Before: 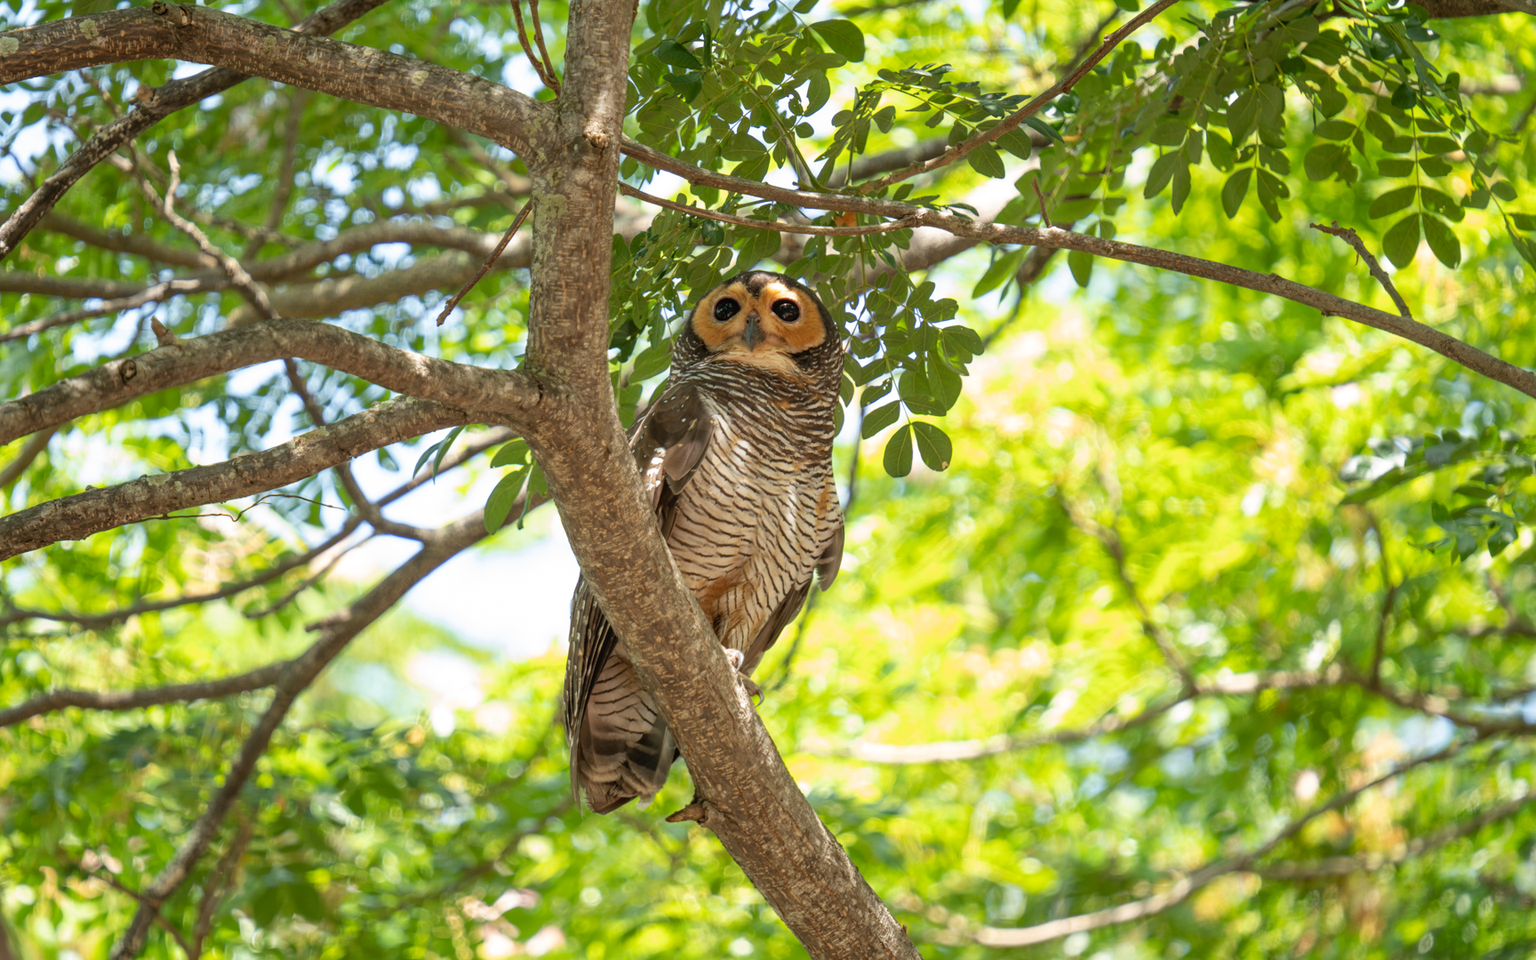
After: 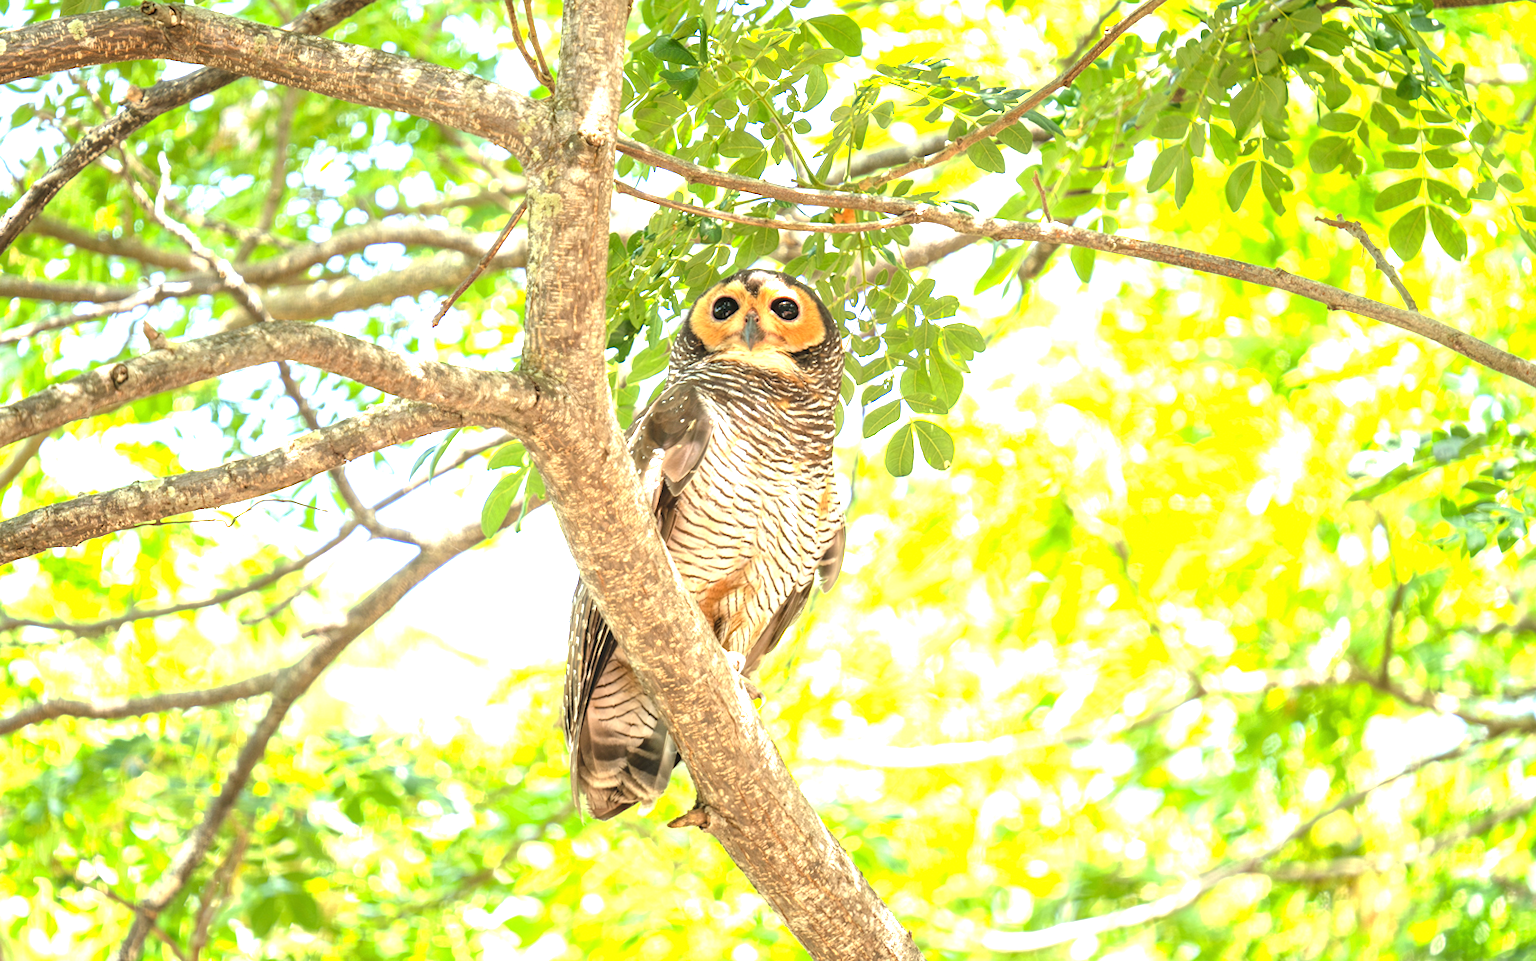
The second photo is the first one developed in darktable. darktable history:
rotate and perspective: rotation -0.45°, automatic cropping original format, crop left 0.008, crop right 0.992, crop top 0.012, crop bottom 0.988
exposure: black level correction 0, exposure 1.975 EV, compensate exposure bias true, compensate highlight preservation false
